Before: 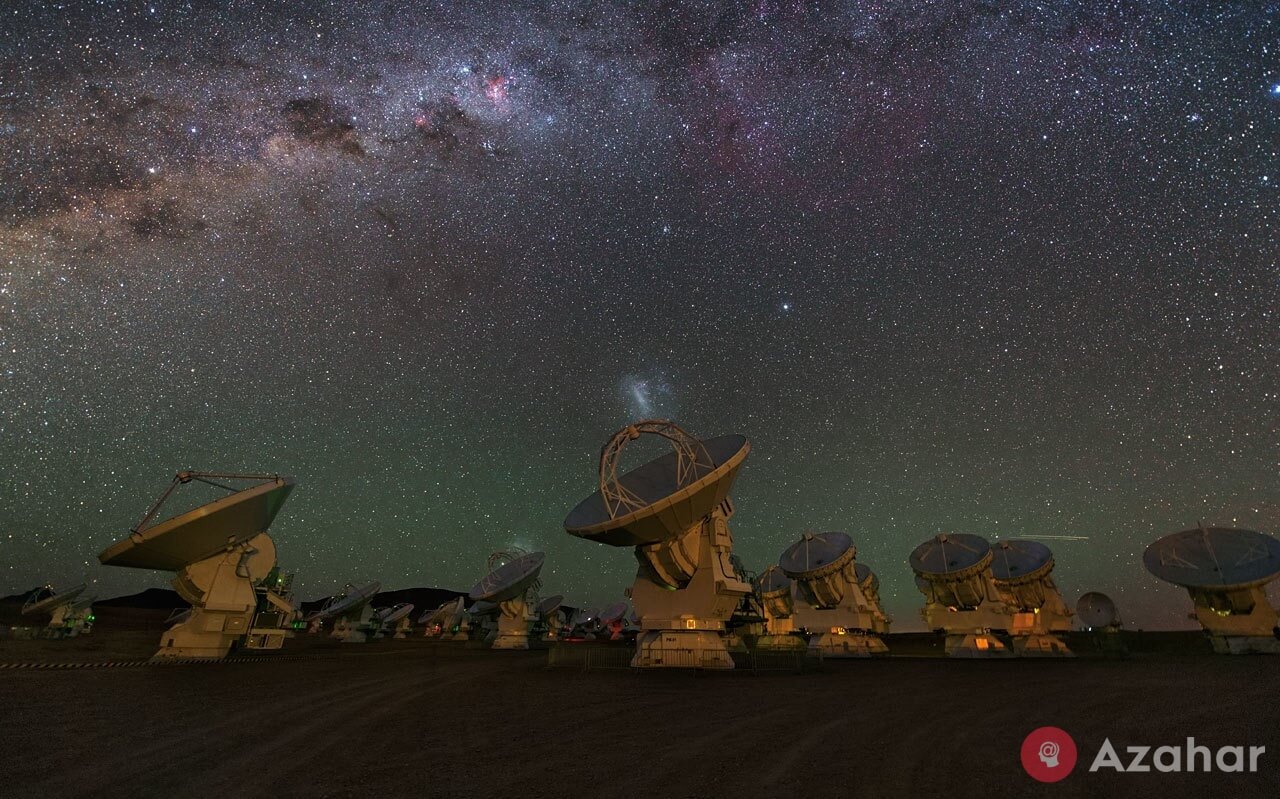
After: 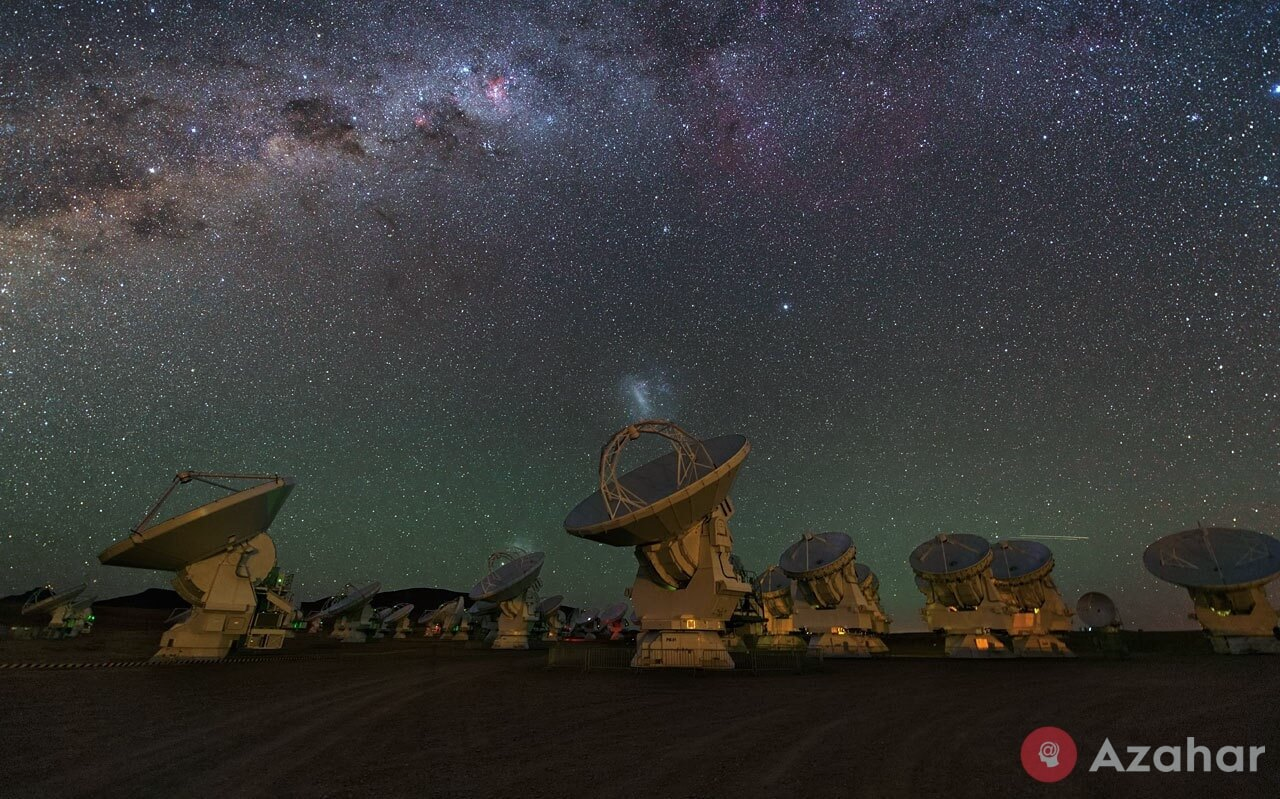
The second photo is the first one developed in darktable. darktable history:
color correction: highlights a* -4.73, highlights b* 5.06, saturation 0.97
color calibration: illuminant as shot in camera, x 0.358, y 0.373, temperature 4628.91 K
